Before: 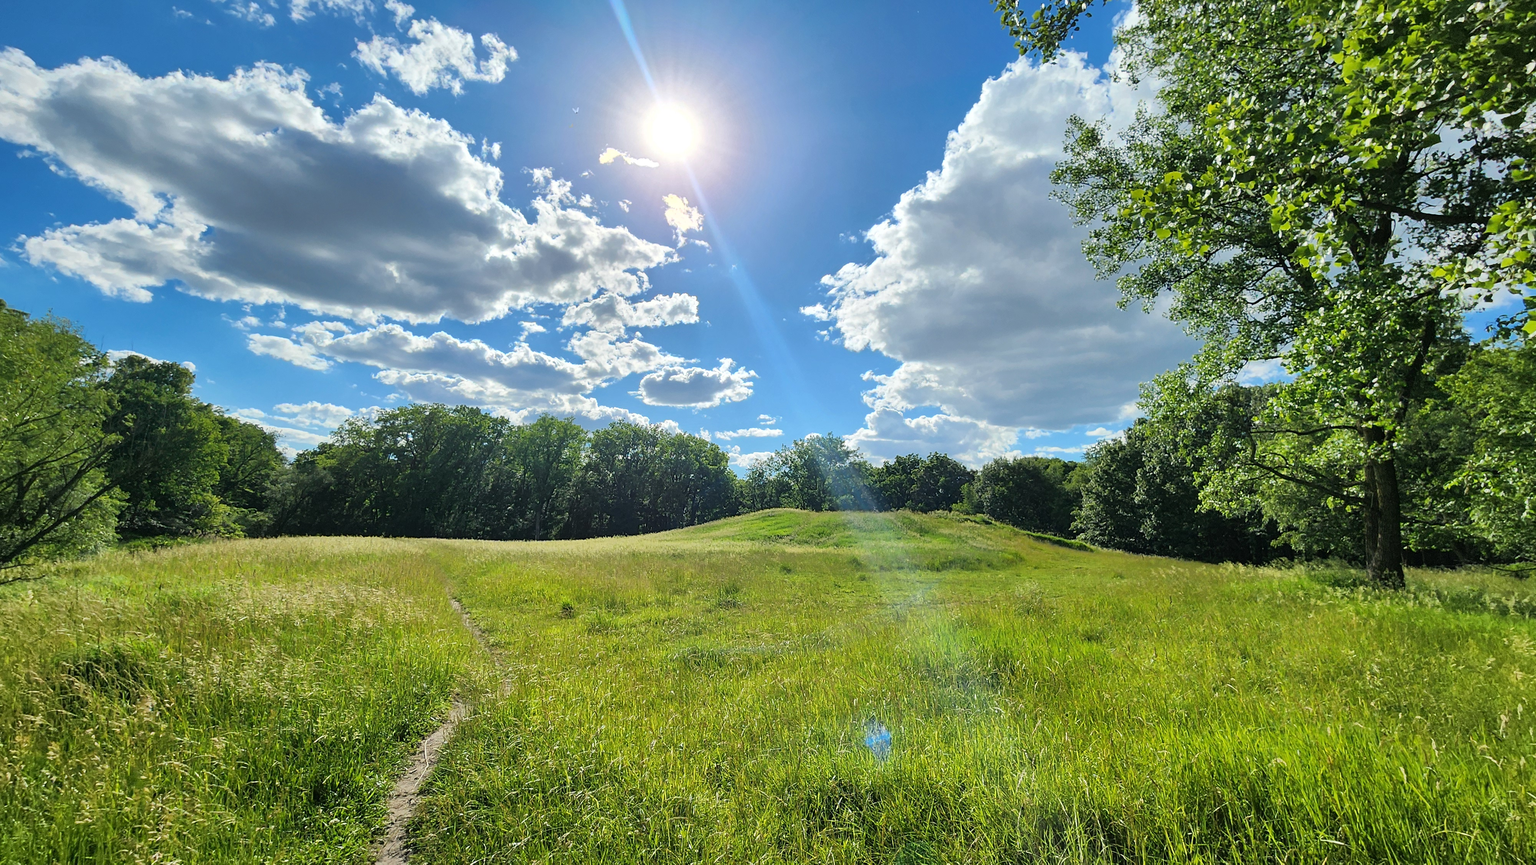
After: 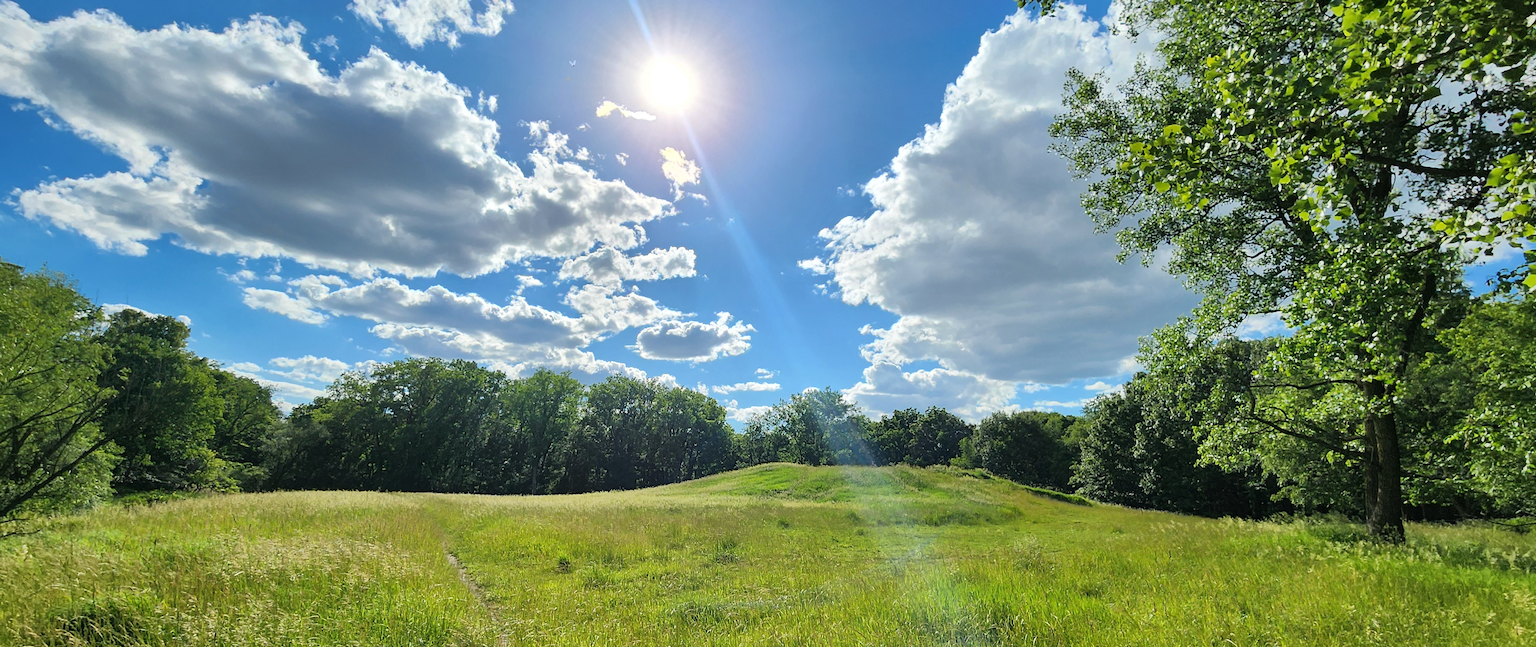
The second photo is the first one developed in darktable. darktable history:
crop: left 0.397%, top 5.532%, bottom 19.861%
